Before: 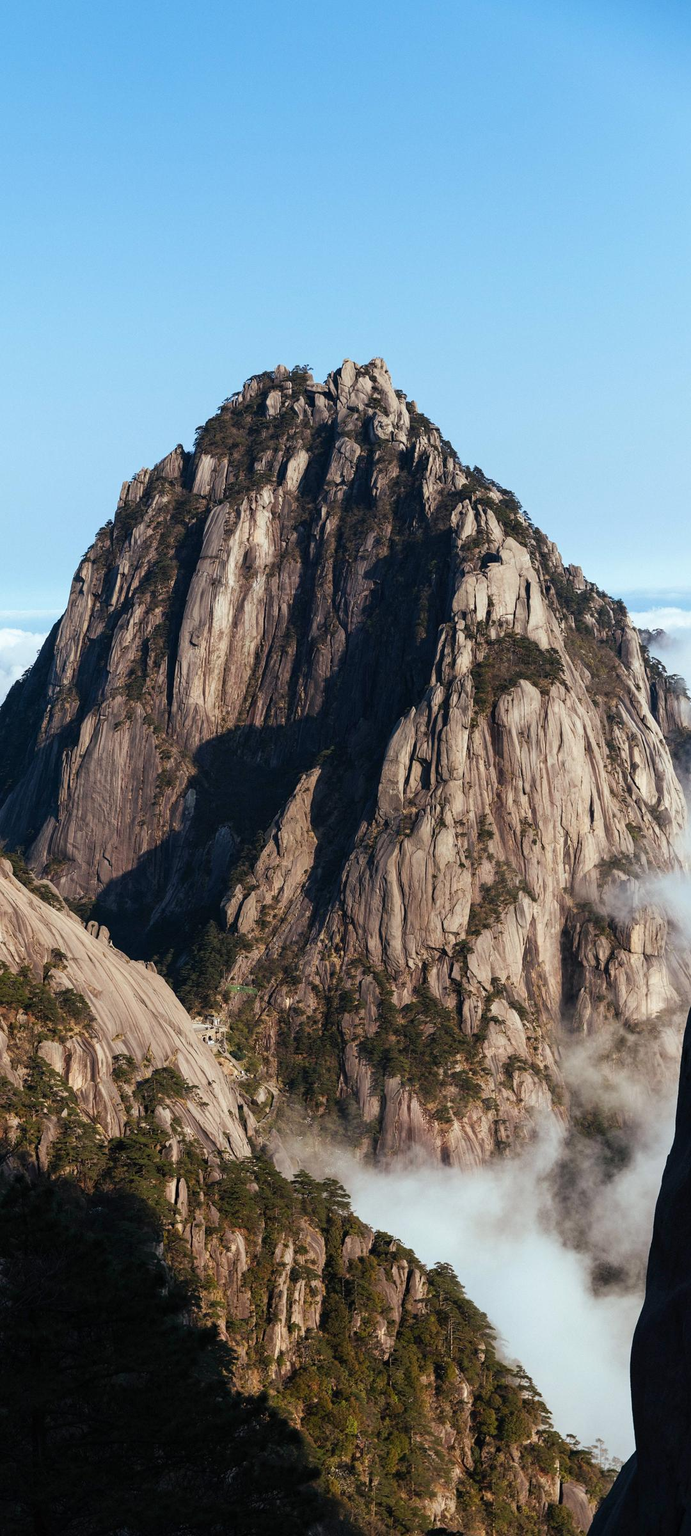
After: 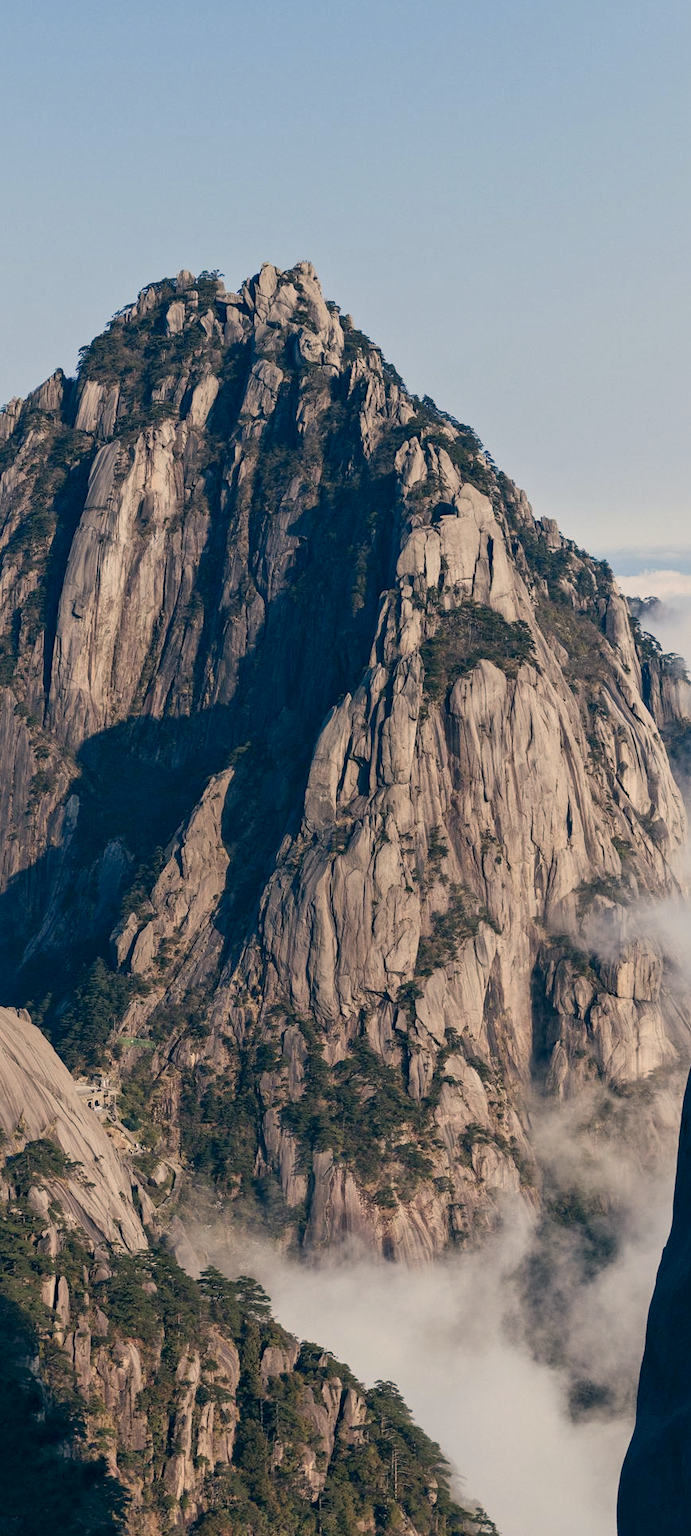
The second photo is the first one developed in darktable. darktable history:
crop: left 19.159%, top 9.58%, bottom 9.58%
local contrast: mode bilateral grid, contrast 30, coarseness 25, midtone range 0.2
color correction: highlights a* 10.32, highlights b* 14.66, shadows a* -9.59, shadows b* -15.02
color balance rgb: perceptual saturation grading › global saturation -27.94%, hue shift -2.27°, contrast -21.26%
